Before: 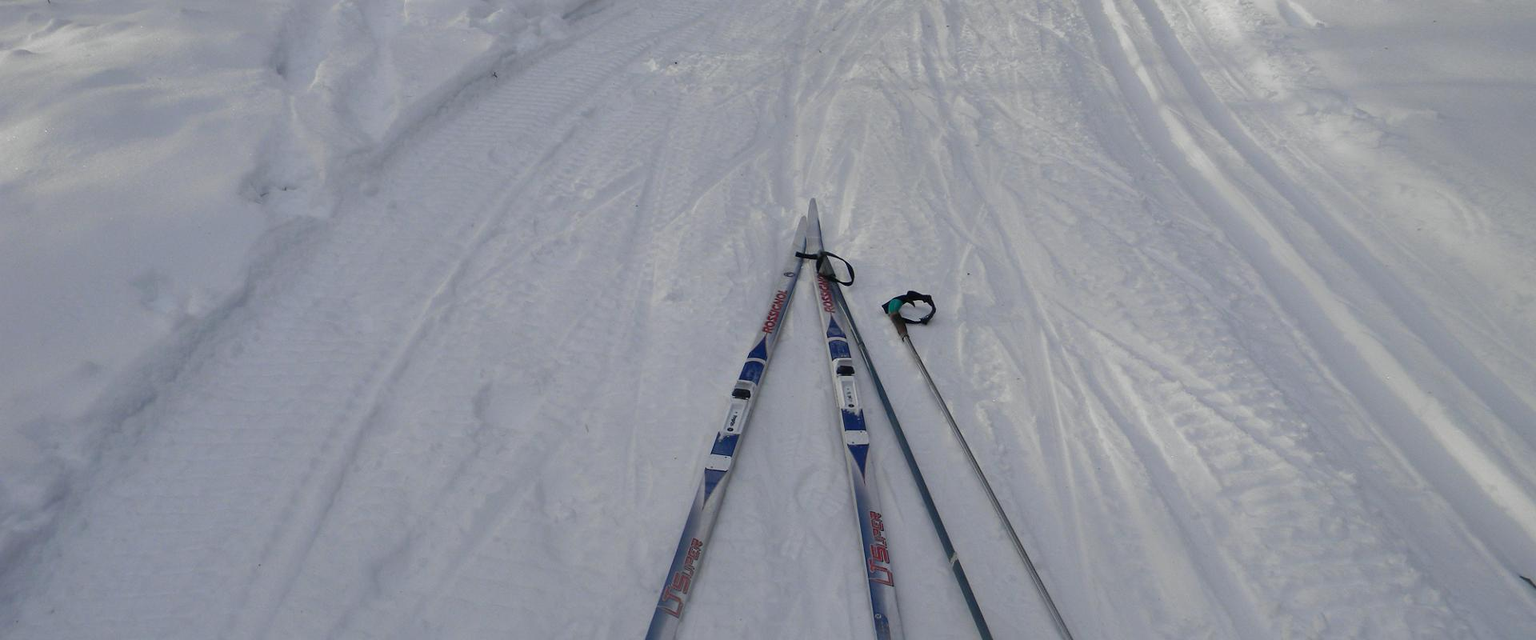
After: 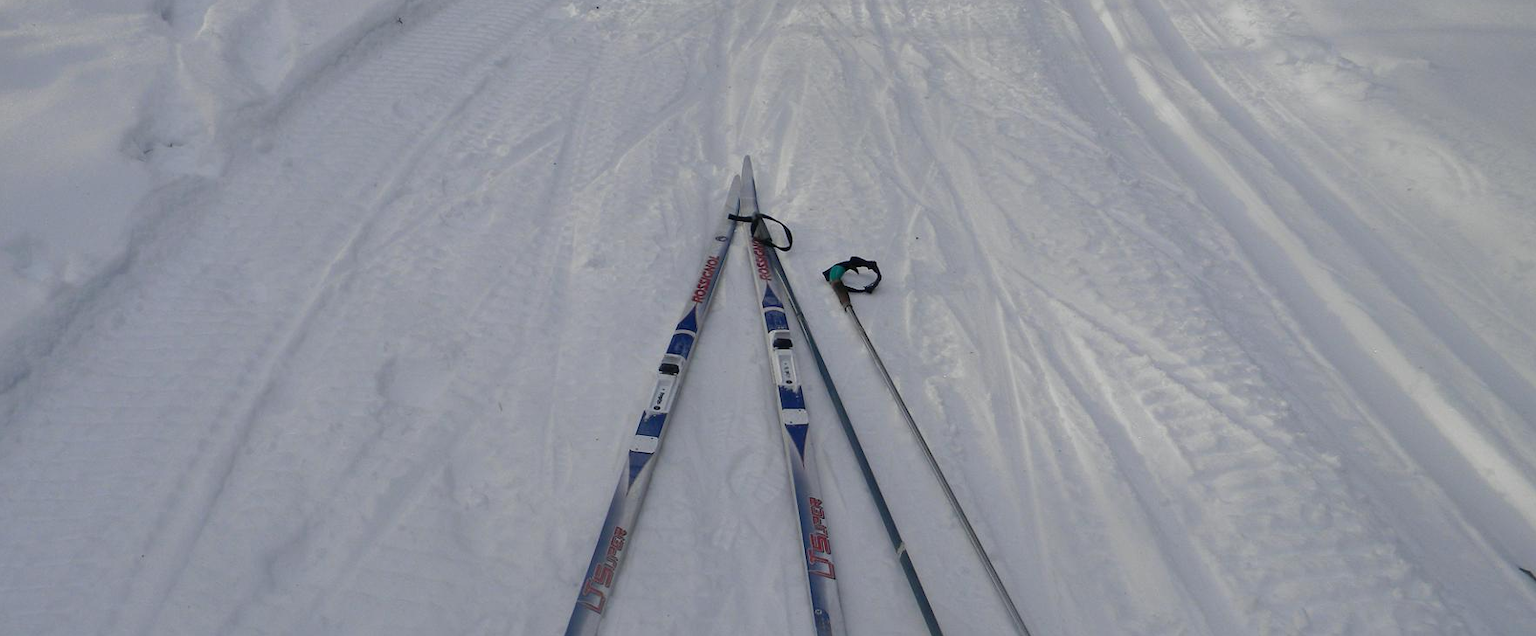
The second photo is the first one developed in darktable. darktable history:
crop and rotate: left 8.433%, top 8.852%
